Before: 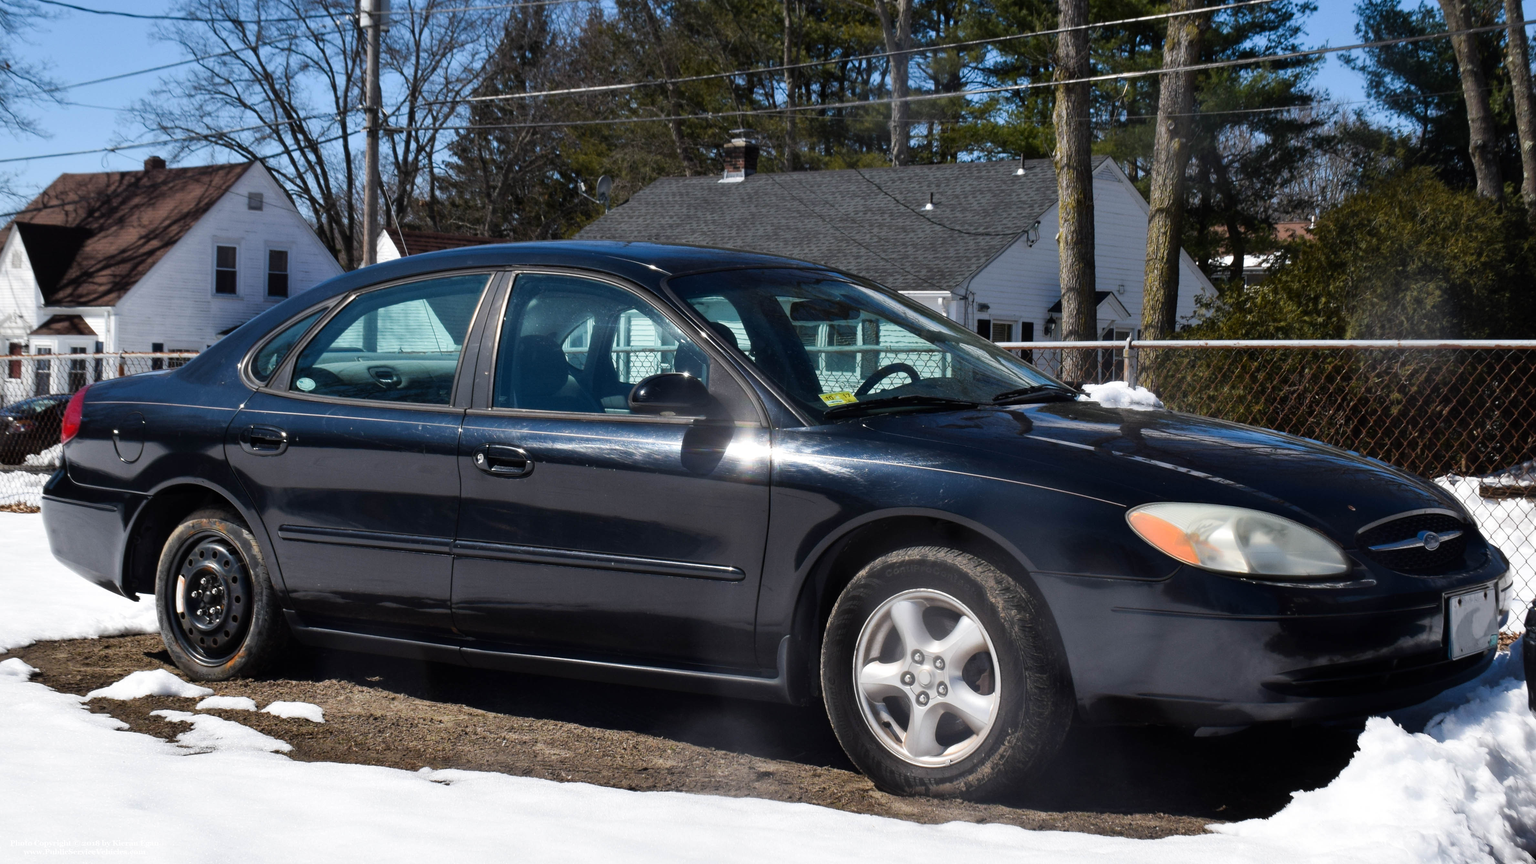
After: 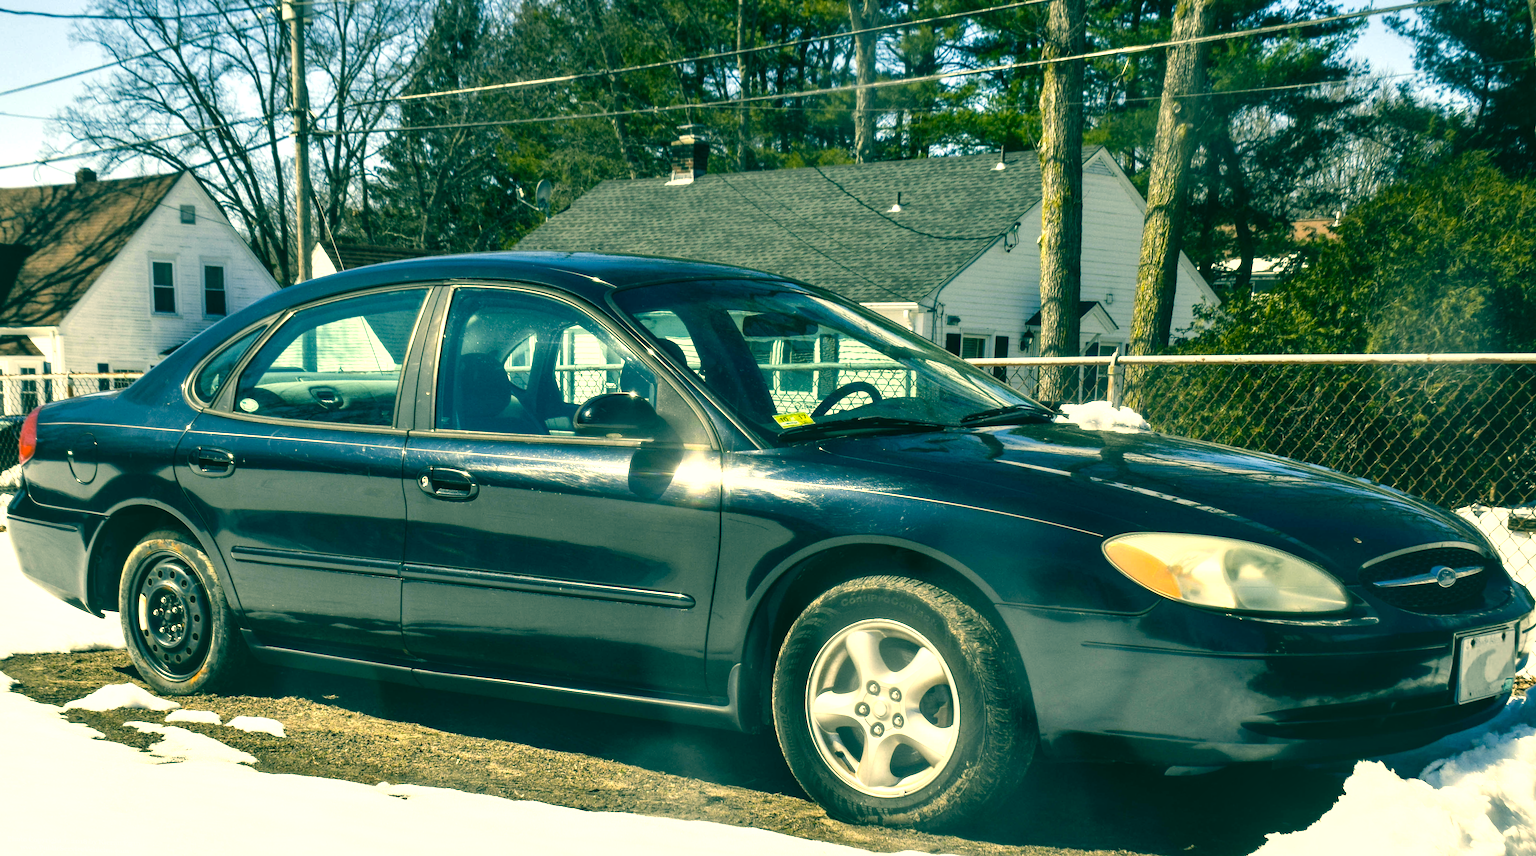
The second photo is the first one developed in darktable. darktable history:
color correction: highlights a* 1.83, highlights b* 34.02, shadows a* -36.68, shadows b* -5.48
exposure: exposure 0.999 EV, compensate highlight preservation false
local contrast: on, module defaults
rotate and perspective: rotation 0.062°, lens shift (vertical) 0.115, lens shift (horizontal) -0.133, crop left 0.047, crop right 0.94, crop top 0.061, crop bottom 0.94
